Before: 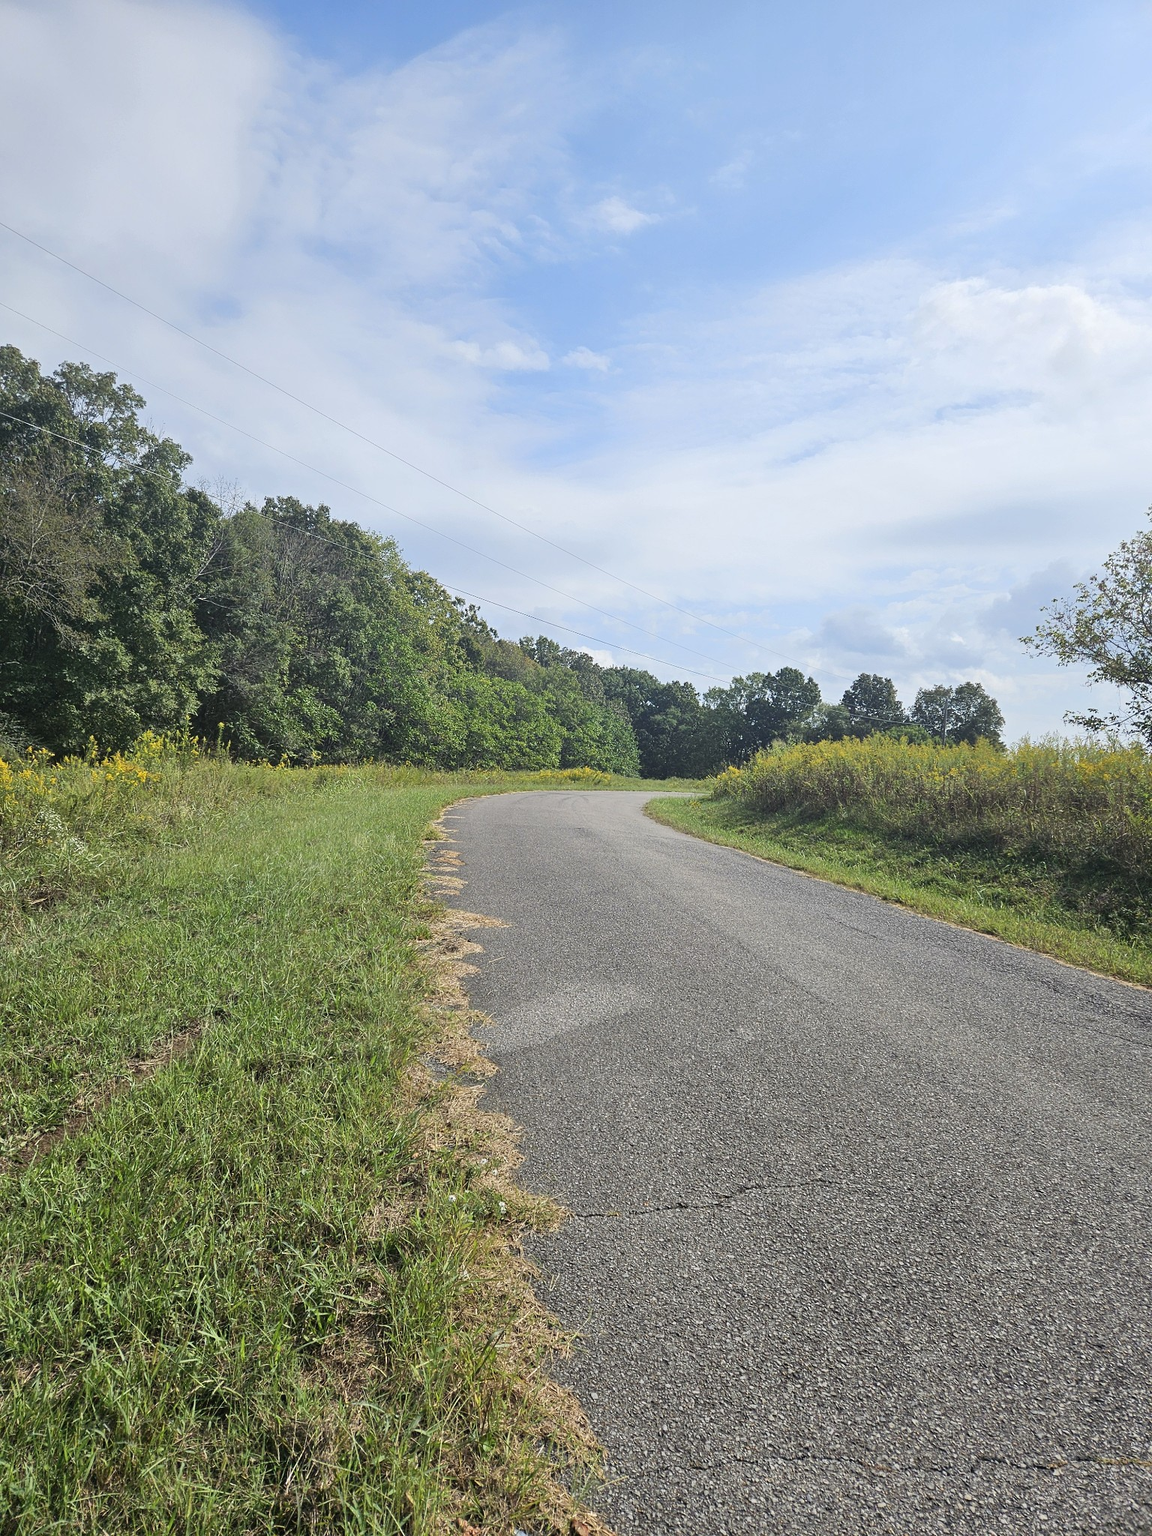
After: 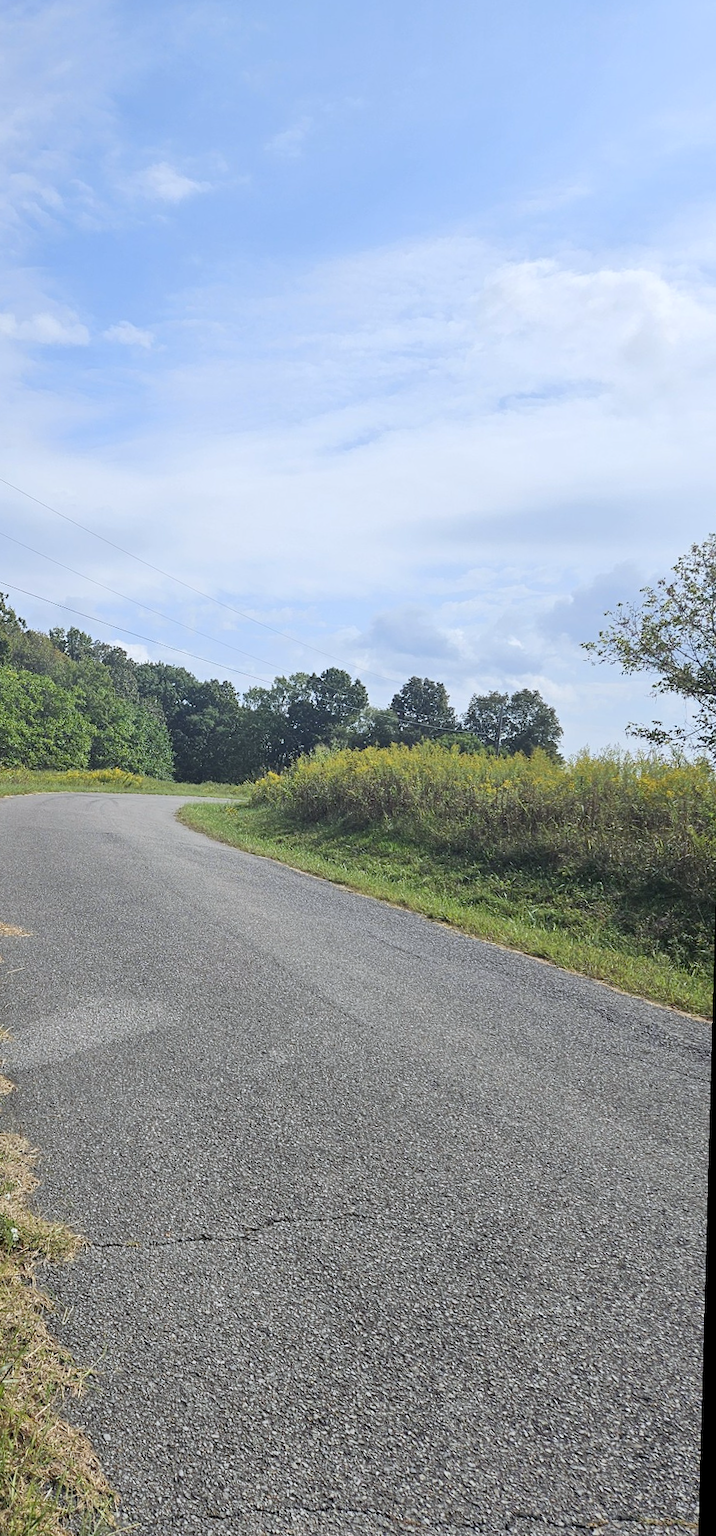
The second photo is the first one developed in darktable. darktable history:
white balance: red 0.98, blue 1.034
crop: left 41.402%
rotate and perspective: rotation 1.57°, crop left 0.018, crop right 0.982, crop top 0.039, crop bottom 0.961
